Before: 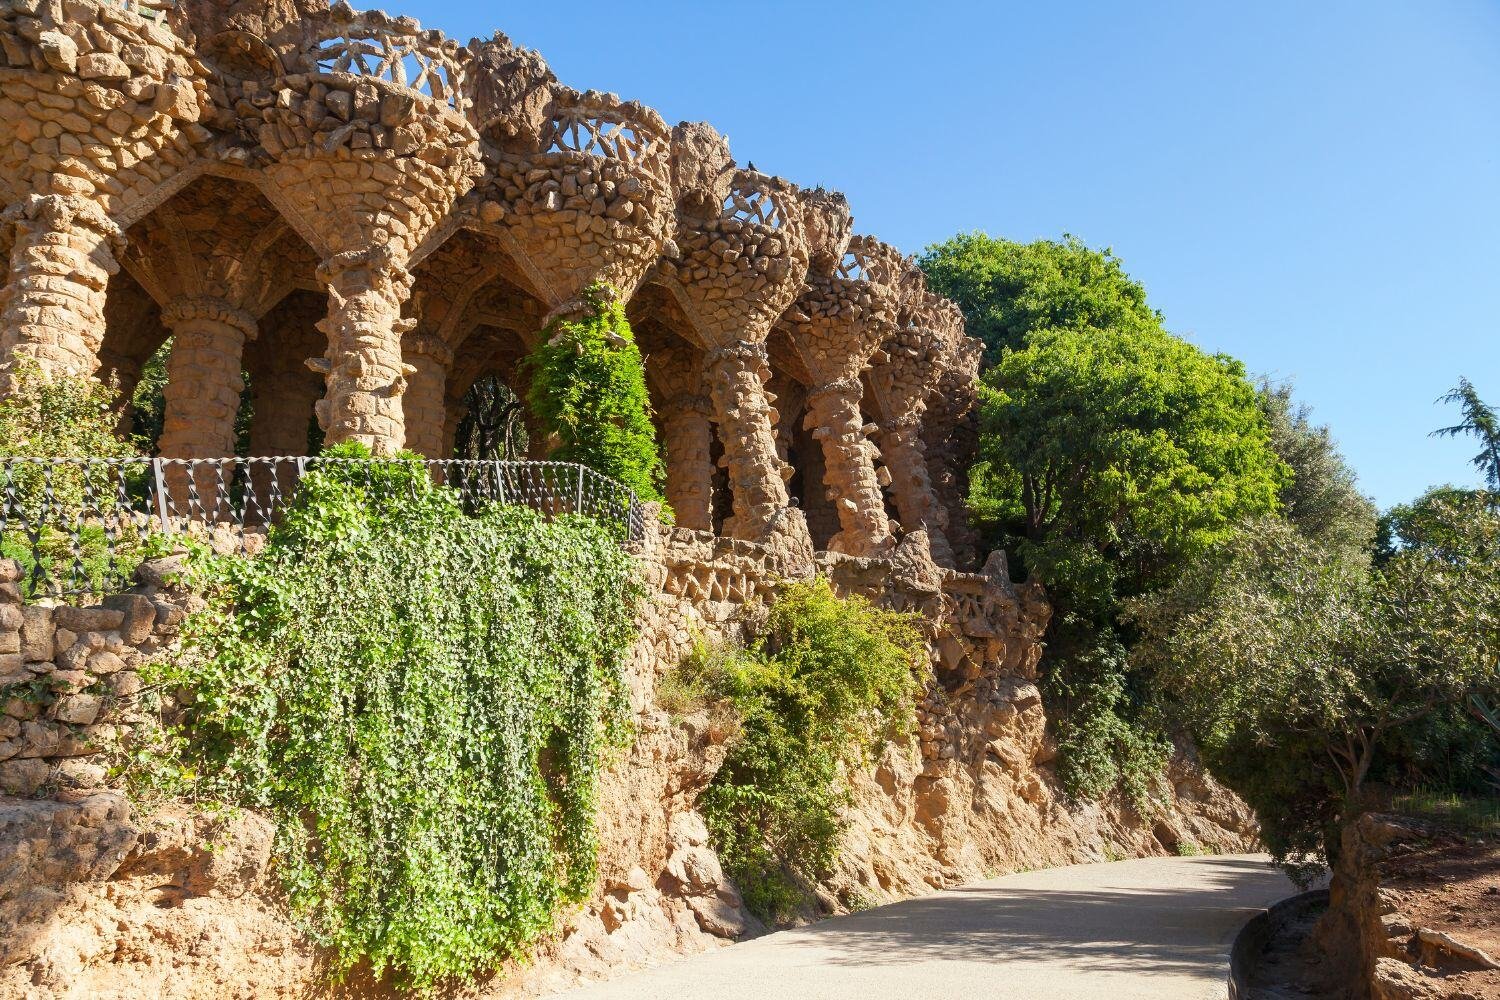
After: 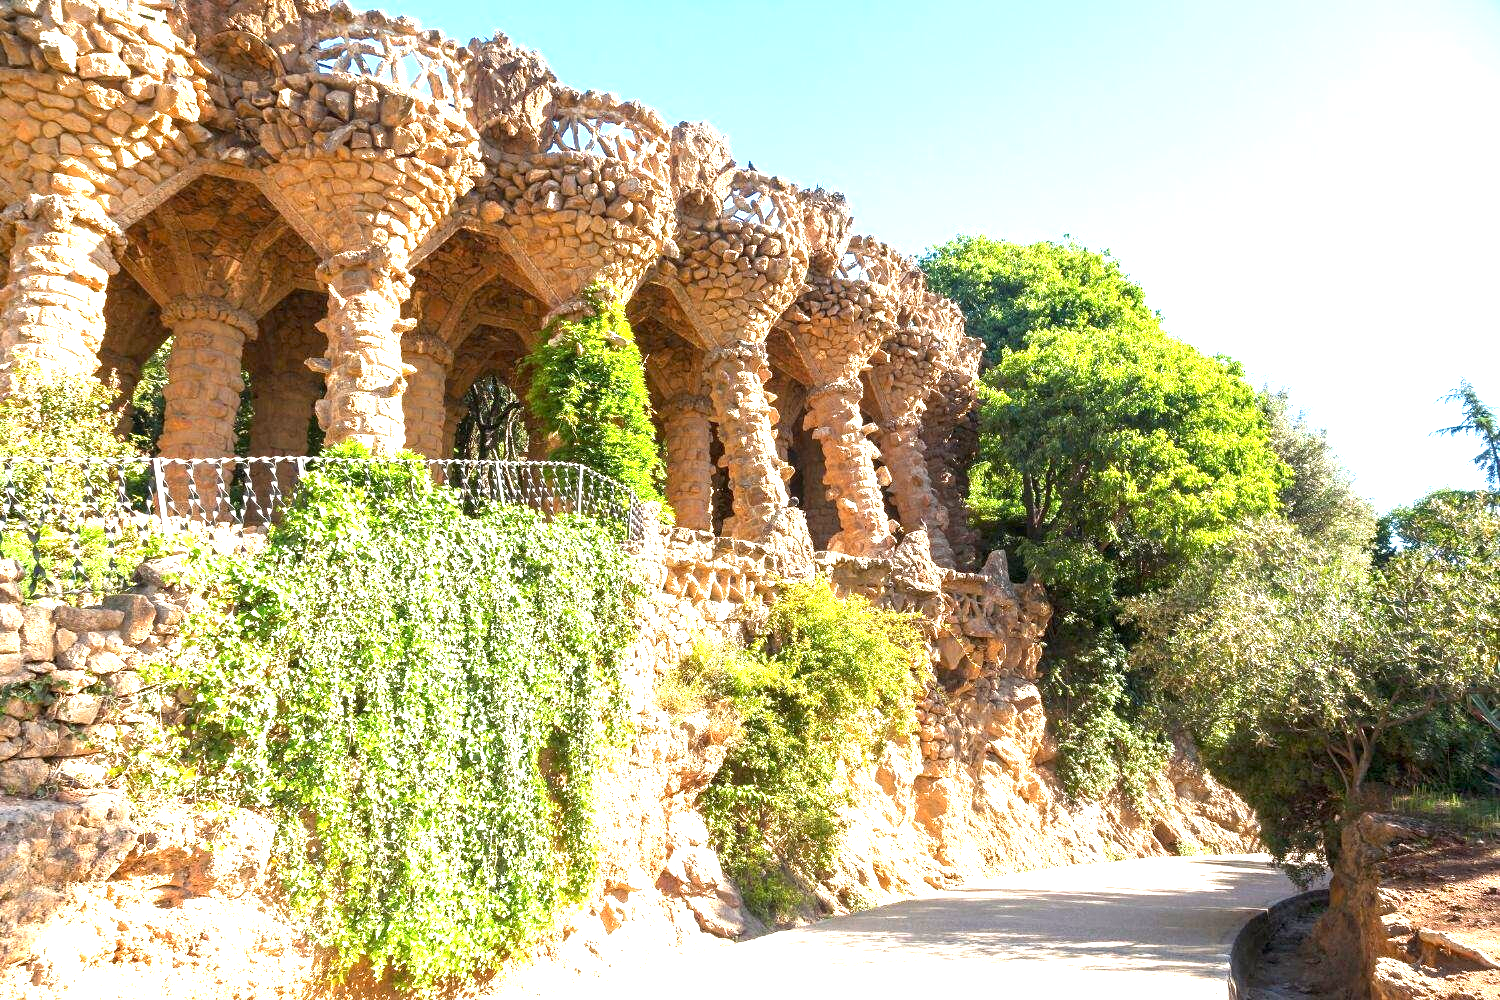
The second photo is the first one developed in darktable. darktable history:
exposure: black level correction 0.001, exposure 1.714 EV, compensate exposure bias true, compensate highlight preservation false
